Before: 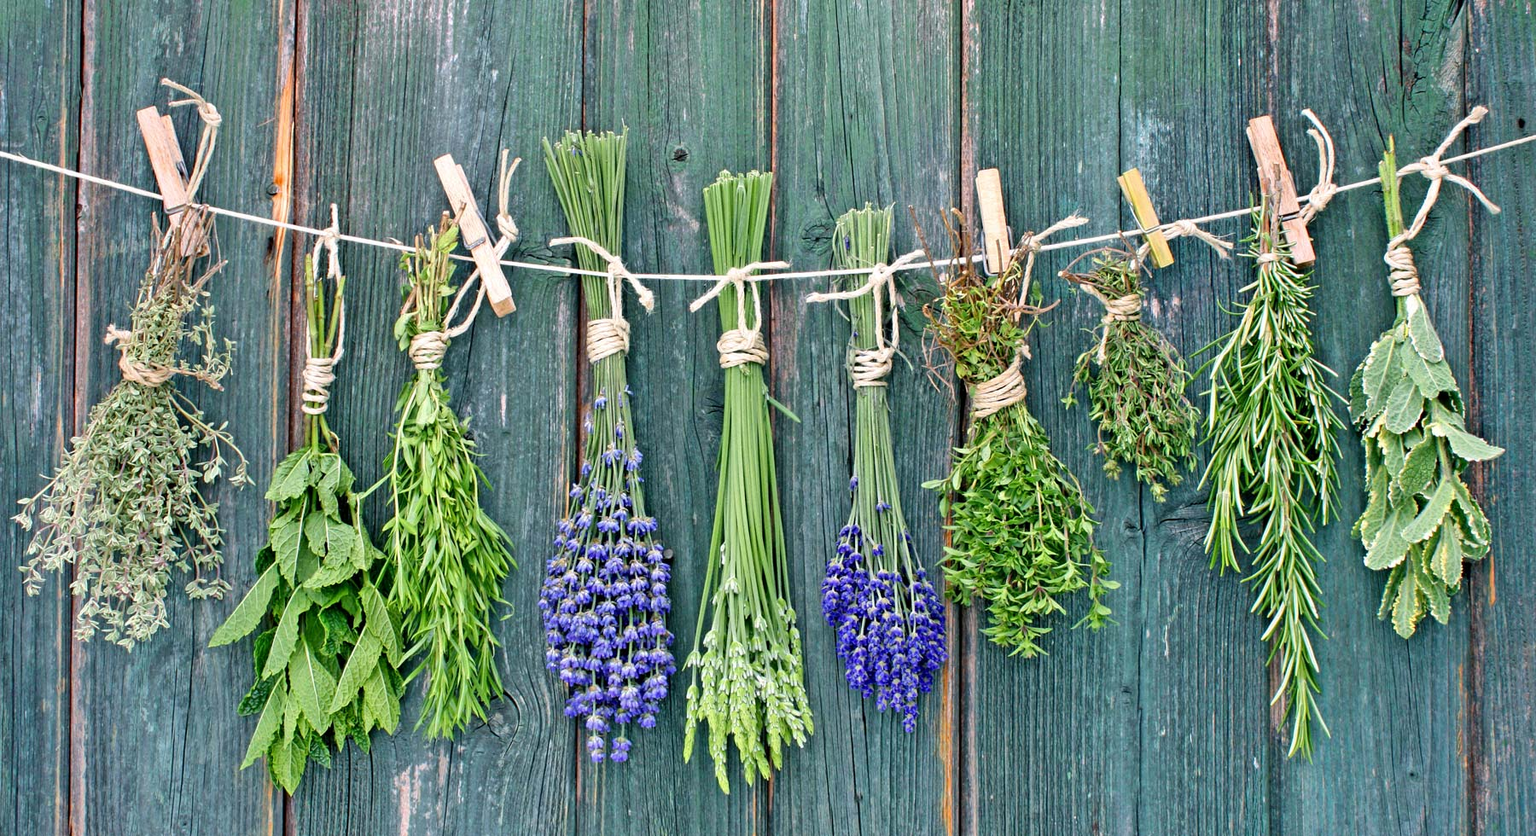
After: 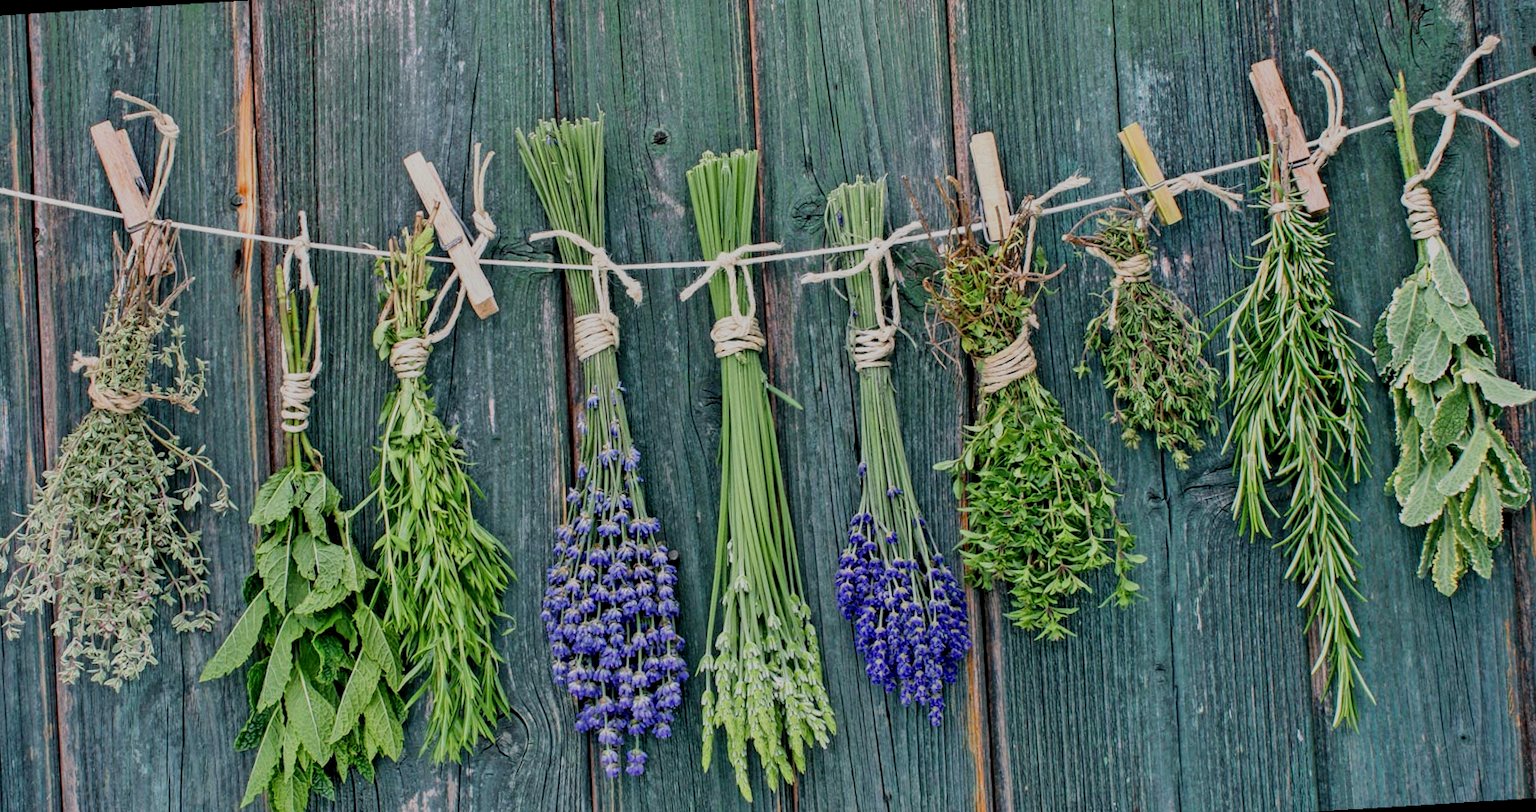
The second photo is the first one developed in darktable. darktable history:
exposure: exposure -0.582 EV, compensate highlight preservation false
local contrast: on, module defaults
filmic rgb: black relative exposure -16 EV, white relative exposure 4.97 EV, hardness 6.25
rotate and perspective: rotation -3.52°, crop left 0.036, crop right 0.964, crop top 0.081, crop bottom 0.919
